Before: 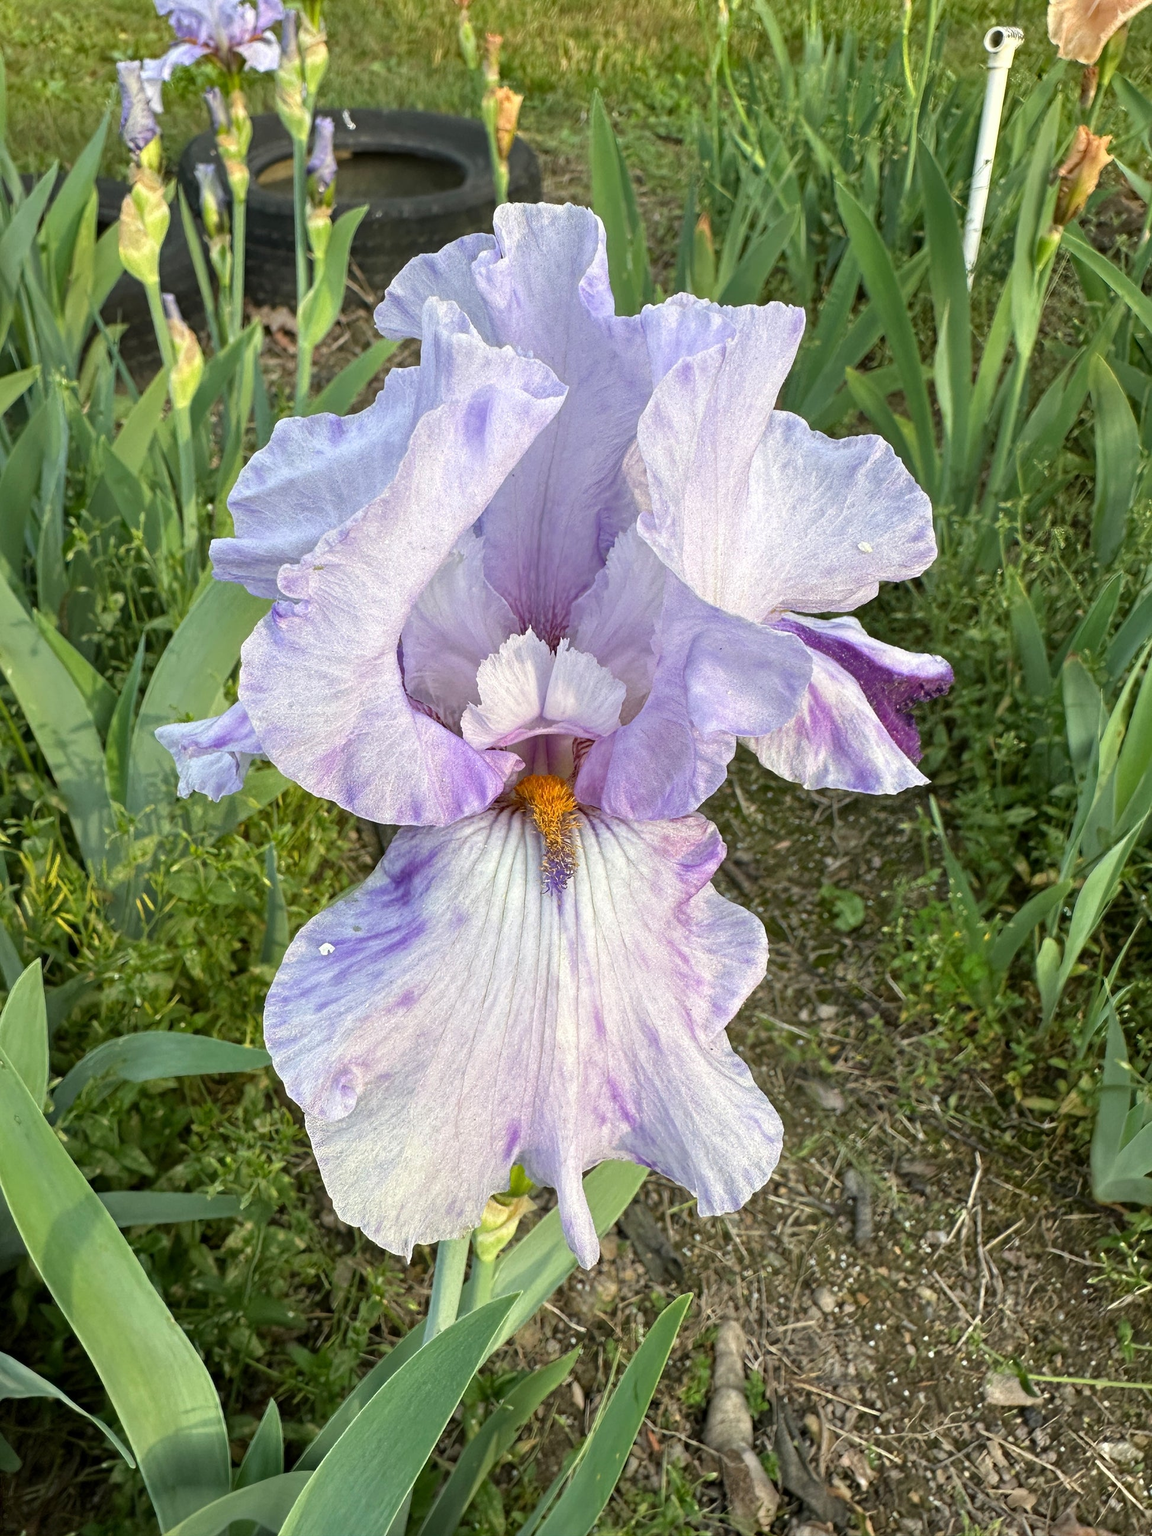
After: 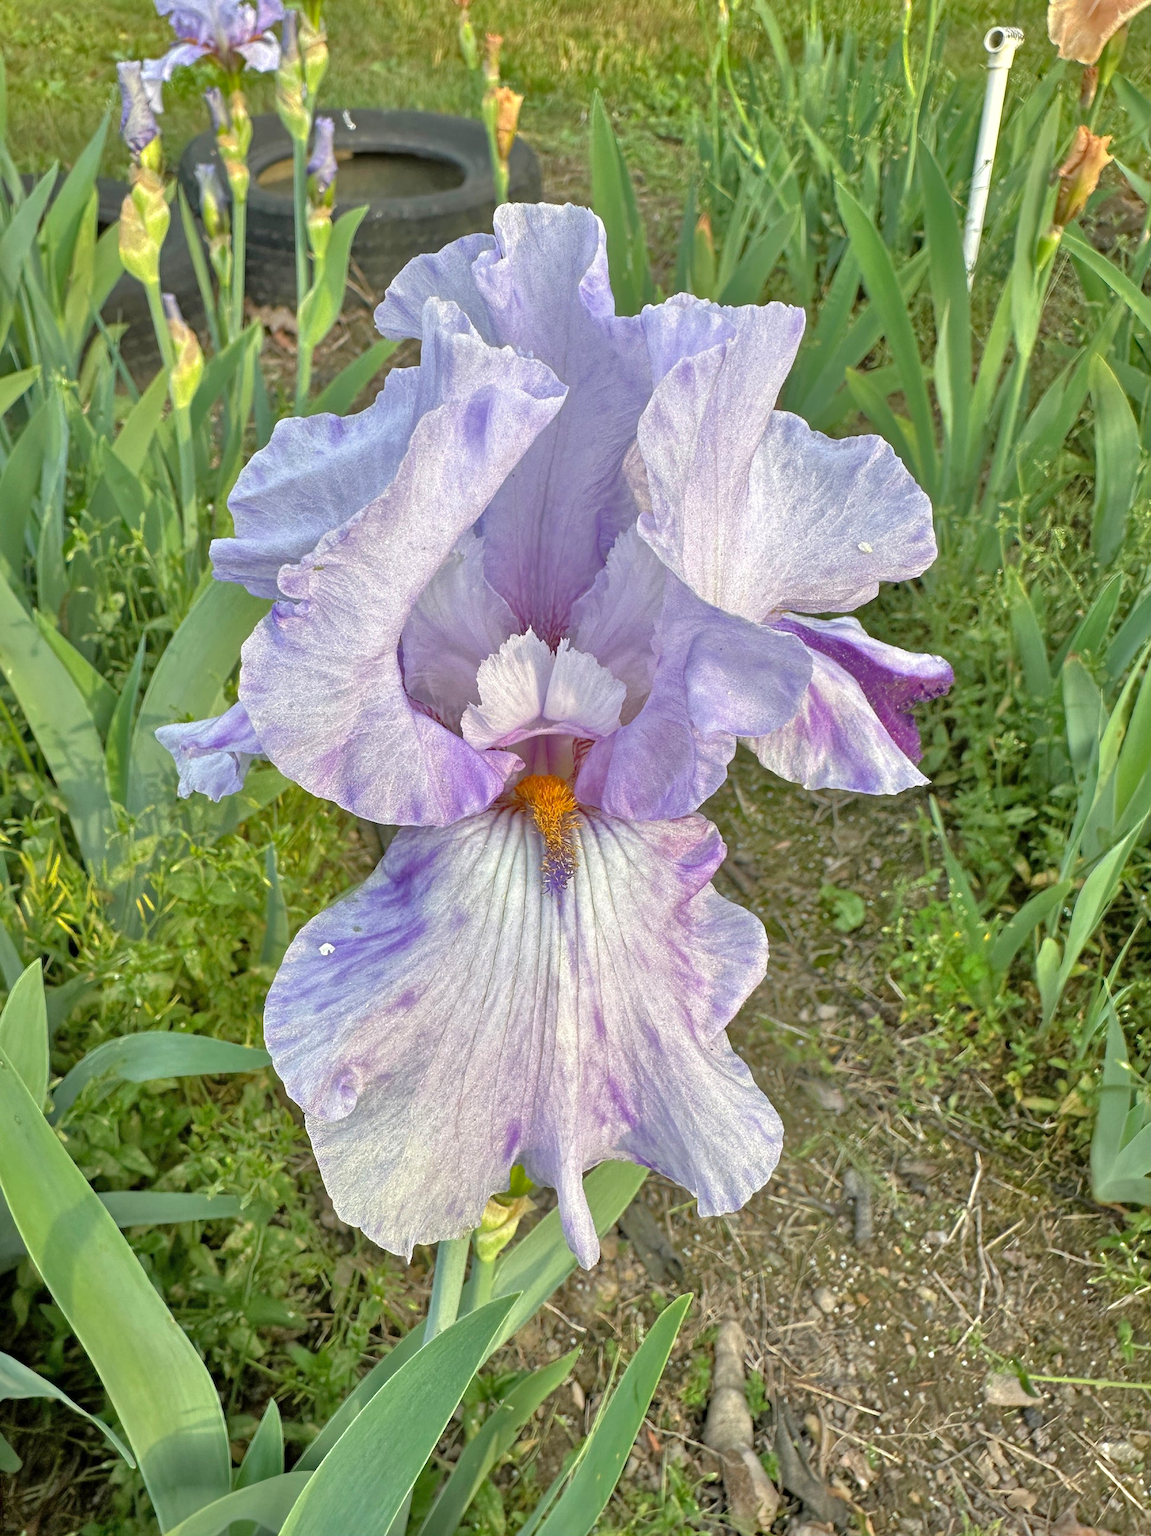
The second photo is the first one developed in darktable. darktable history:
shadows and highlights: on, module defaults
tone equalizer: -7 EV 0.146 EV, -6 EV 0.577 EV, -5 EV 1.13 EV, -4 EV 1.32 EV, -3 EV 1.13 EV, -2 EV 0.6 EV, -1 EV 0.155 EV
